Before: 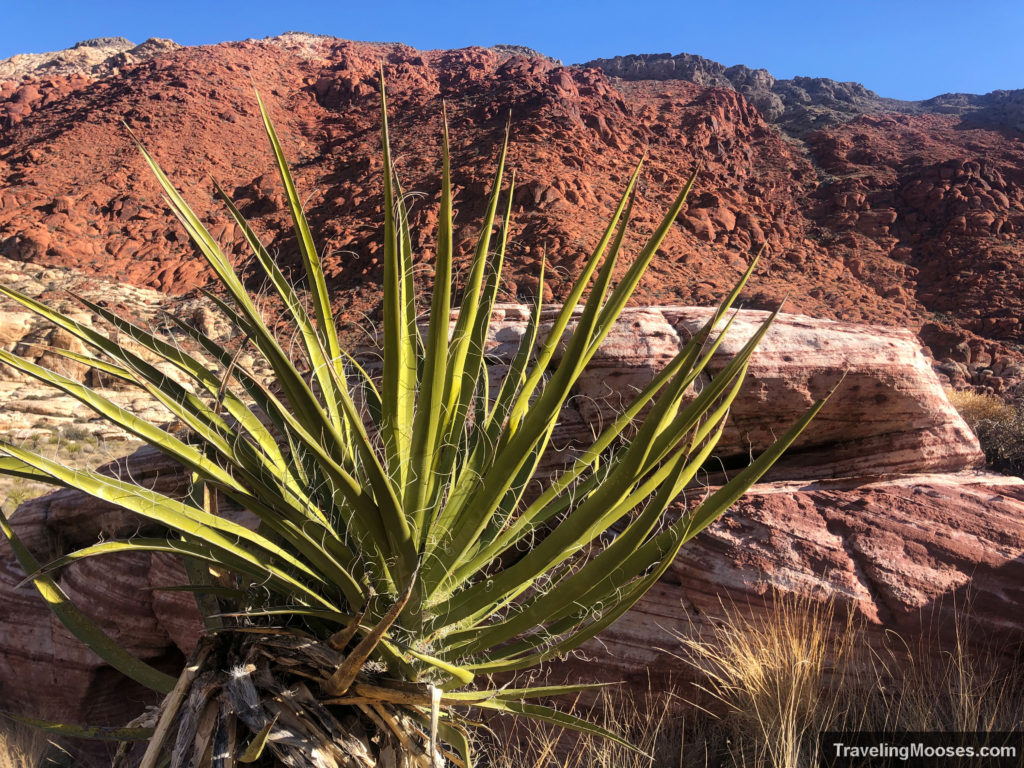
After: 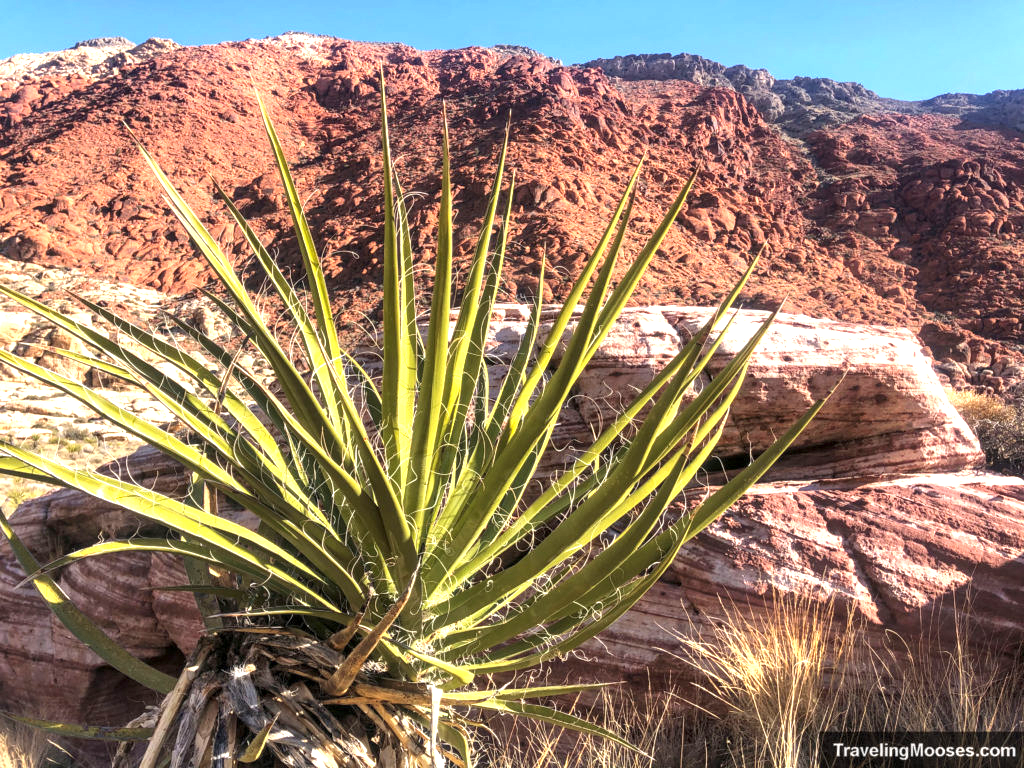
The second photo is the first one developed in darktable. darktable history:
exposure: black level correction 0, exposure 1.096 EV, compensate highlight preservation false
local contrast: on, module defaults
